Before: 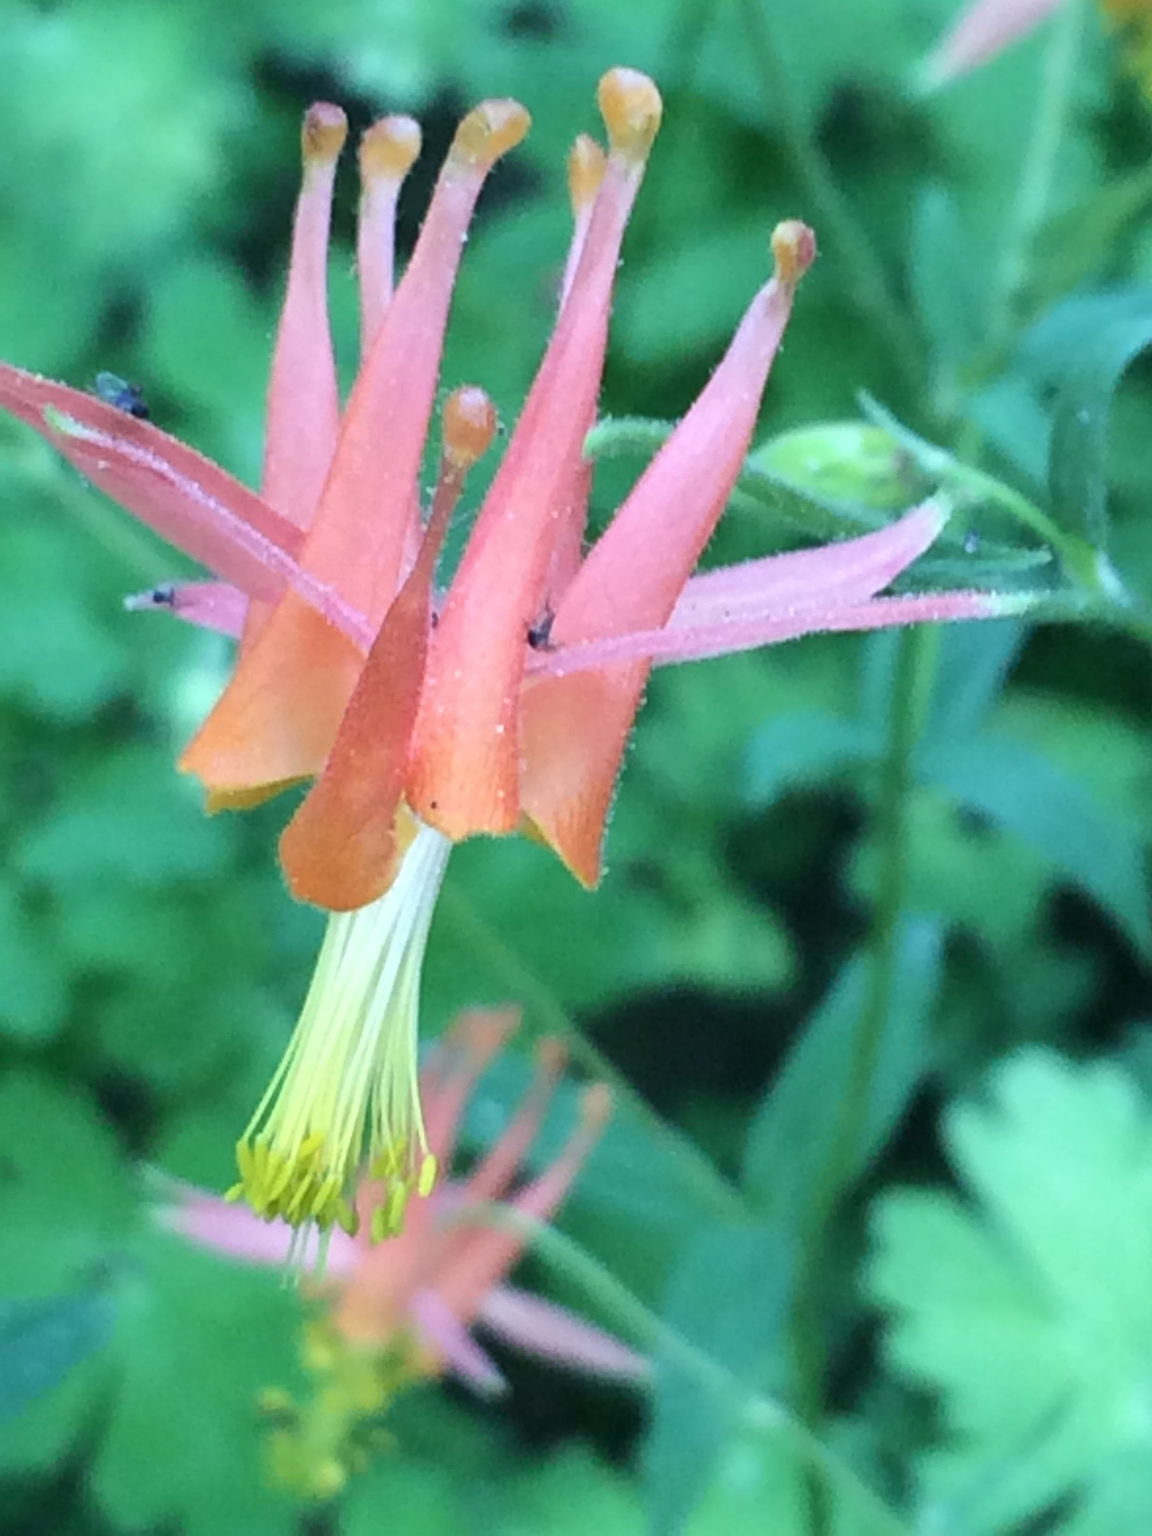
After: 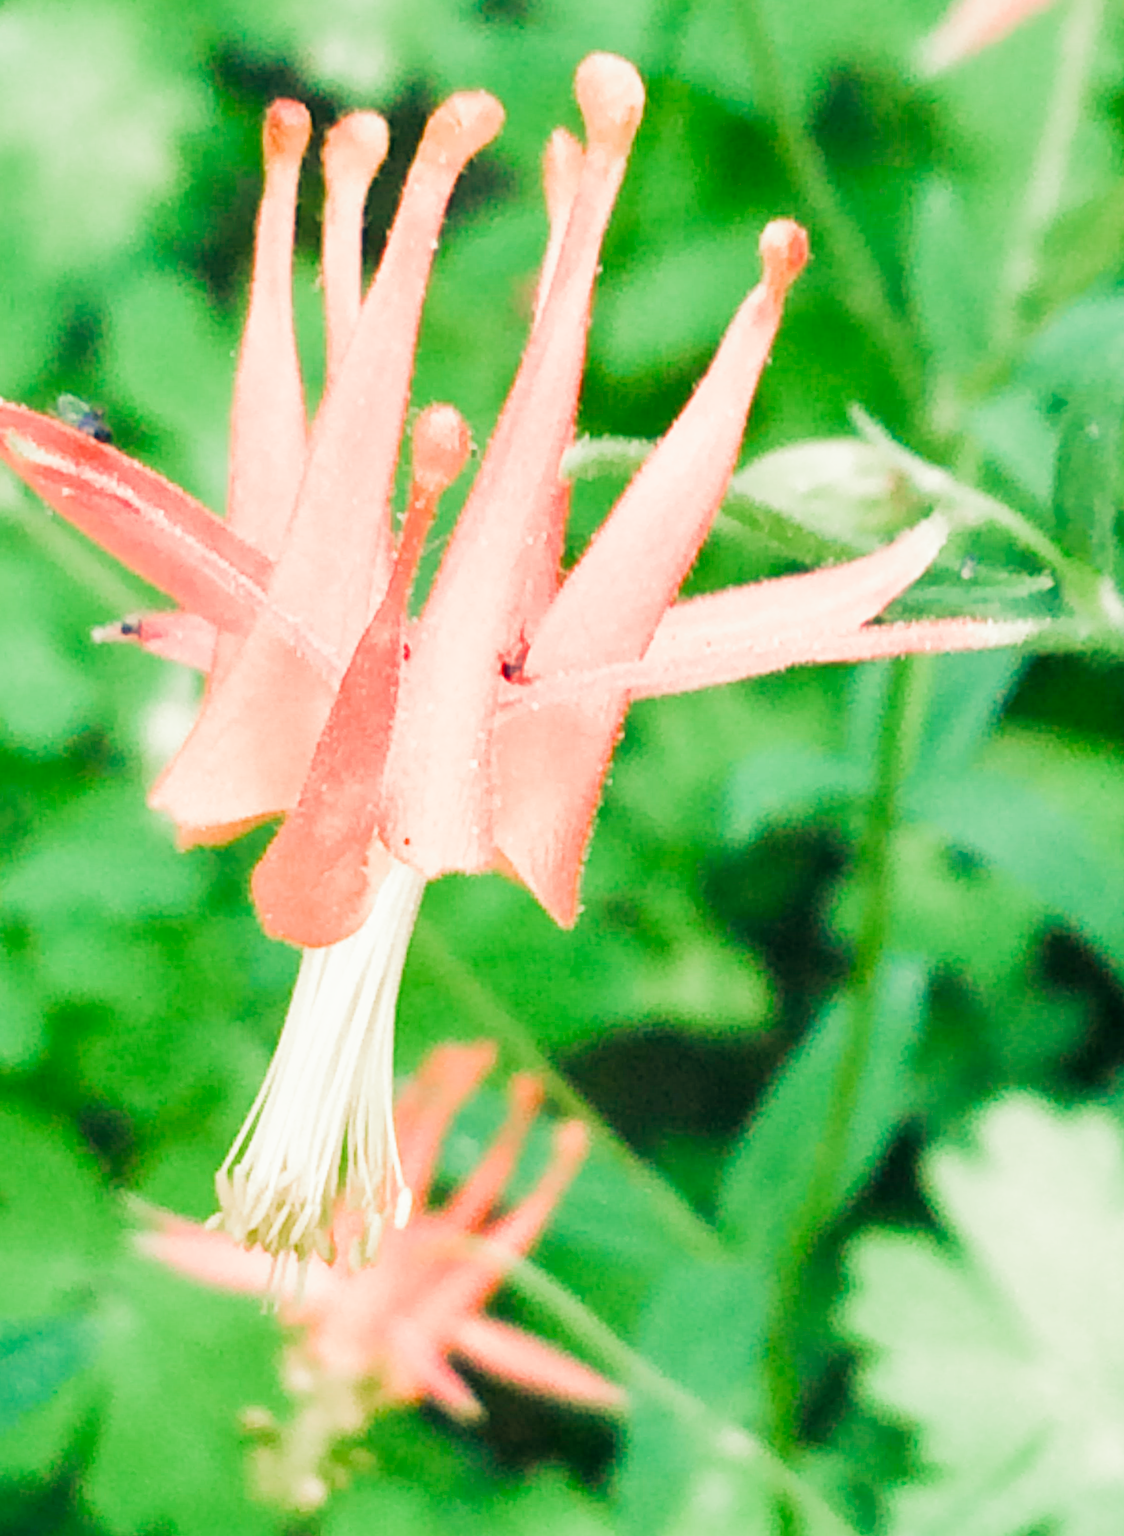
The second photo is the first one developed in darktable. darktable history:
exposure: black level correction 0, exposure 1 EV, compensate exposure bias true, compensate highlight preservation false
white balance: red 1.467, blue 0.684
color balance rgb: linear chroma grading › global chroma 10%, perceptual saturation grading › global saturation 30%, global vibrance 10%
rotate and perspective: rotation 0.074°, lens shift (vertical) 0.096, lens shift (horizontal) -0.041, crop left 0.043, crop right 0.952, crop top 0.024, crop bottom 0.979
filmic rgb: middle gray luminance 18.42%, black relative exposure -11.25 EV, white relative exposure 3.75 EV, threshold 6 EV, target black luminance 0%, hardness 5.87, latitude 57.4%, contrast 0.963, shadows ↔ highlights balance 49.98%, add noise in highlights 0, preserve chrominance luminance Y, color science v3 (2019), use custom middle-gray values true, iterations of high-quality reconstruction 0, contrast in highlights soft, enable highlight reconstruction true
split-toning: shadows › saturation 0.61, highlights › saturation 0.58, balance -28.74, compress 87.36%
